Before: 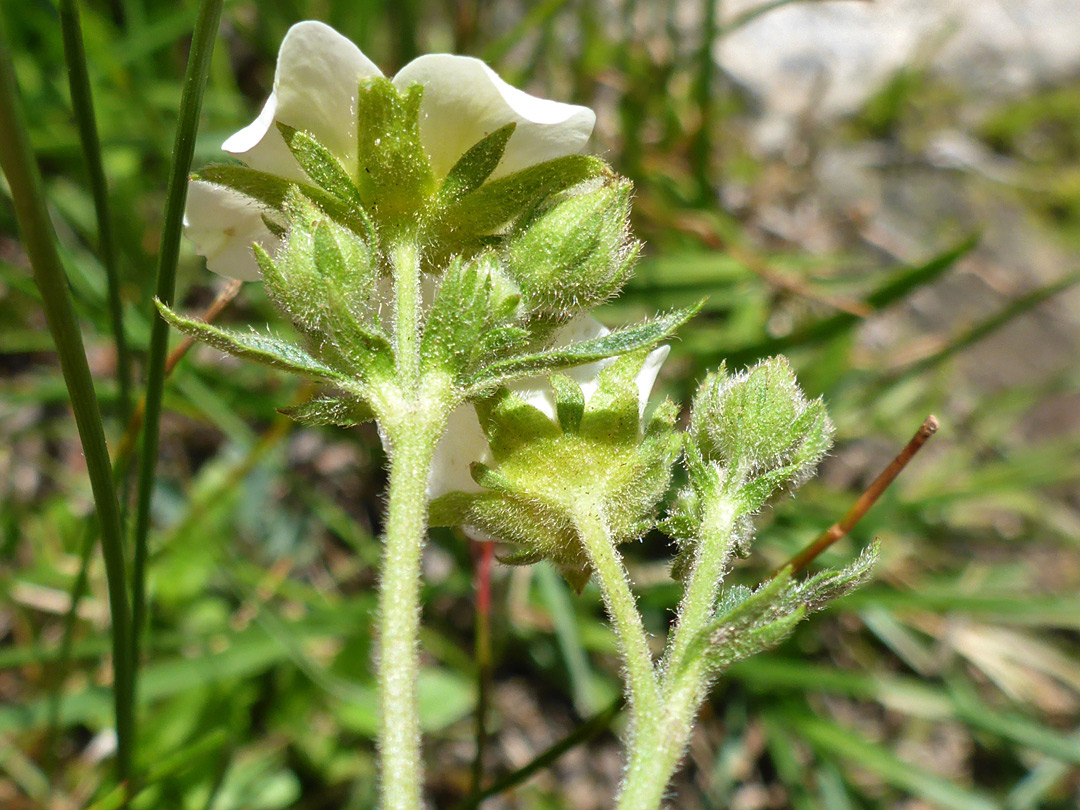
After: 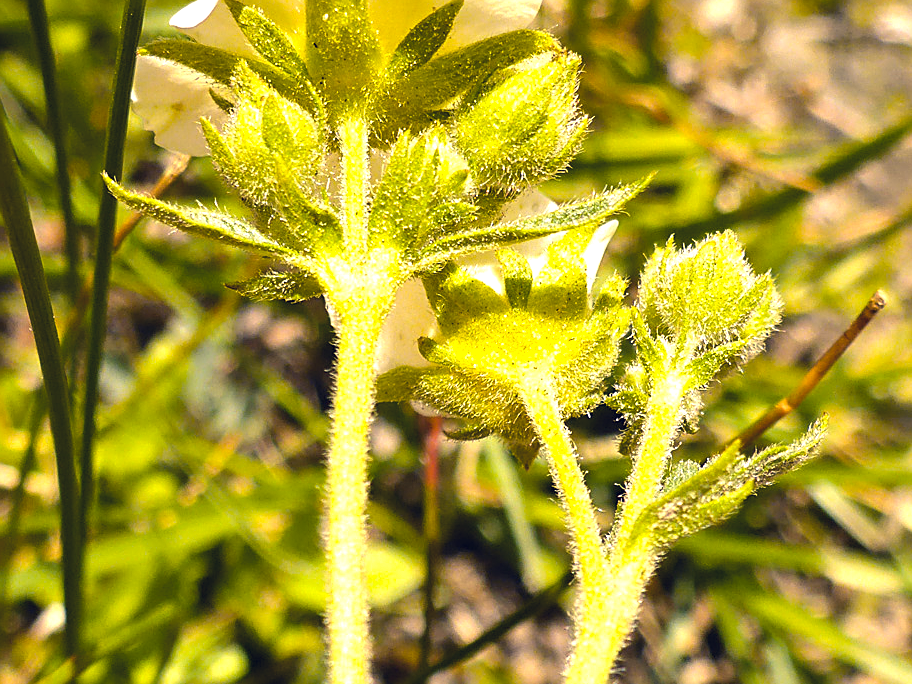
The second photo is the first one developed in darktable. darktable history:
color correction: highlights a* 19.59, highlights b* 27.49, shadows a* 3.46, shadows b* -17.28, saturation 0.73
crop and rotate: left 4.842%, top 15.51%, right 10.668%
tone equalizer: -8 EV -0.417 EV, -7 EV -0.389 EV, -6 EV -0.333 EV, -5 EV -0.222 EV, -3 EV 0.222 EV, -2 EV 0.333 EV, -1 EV 0.389 EV, +0 EV 0.417 EV, edges refinement/feathering 500, mask exposure compensation -1.57 EV, preserve details no
color balance rgb: linear chroma grading › global chroma 15%, perceptual saturation grading › global saturation 30%
color contrast: green-magenta contrast 0.8, blue-yellow contrast 1.1, unbound 0
sharpen: on, module defaults
exposure: exposure 0.564 EV, compensate highlight preservation false
